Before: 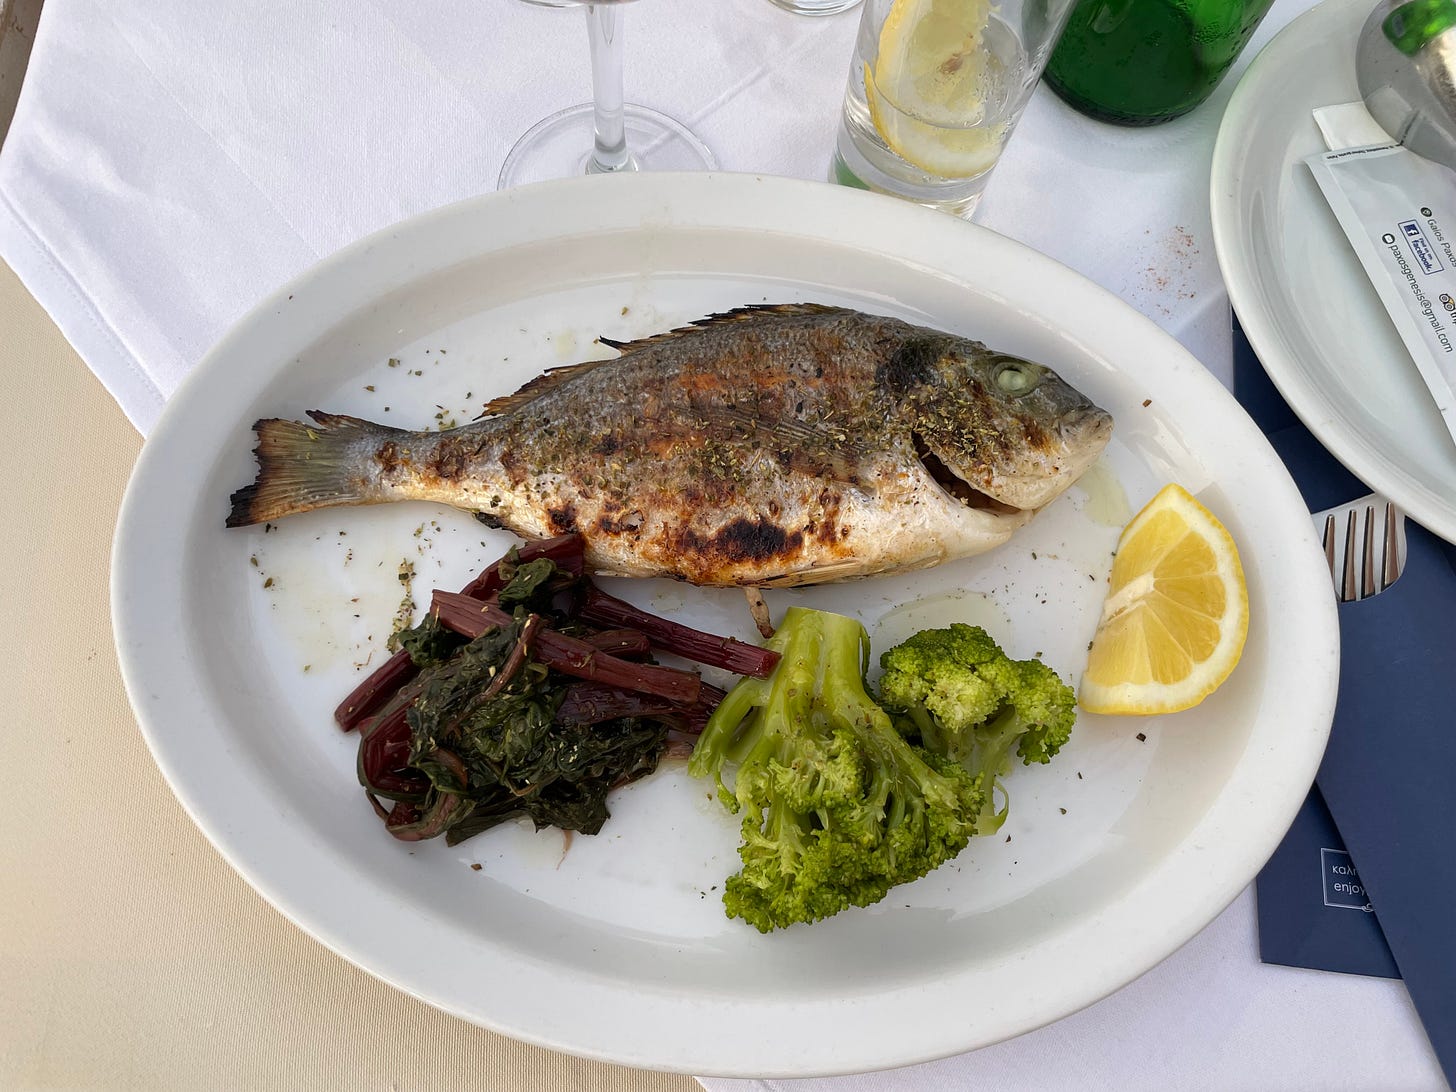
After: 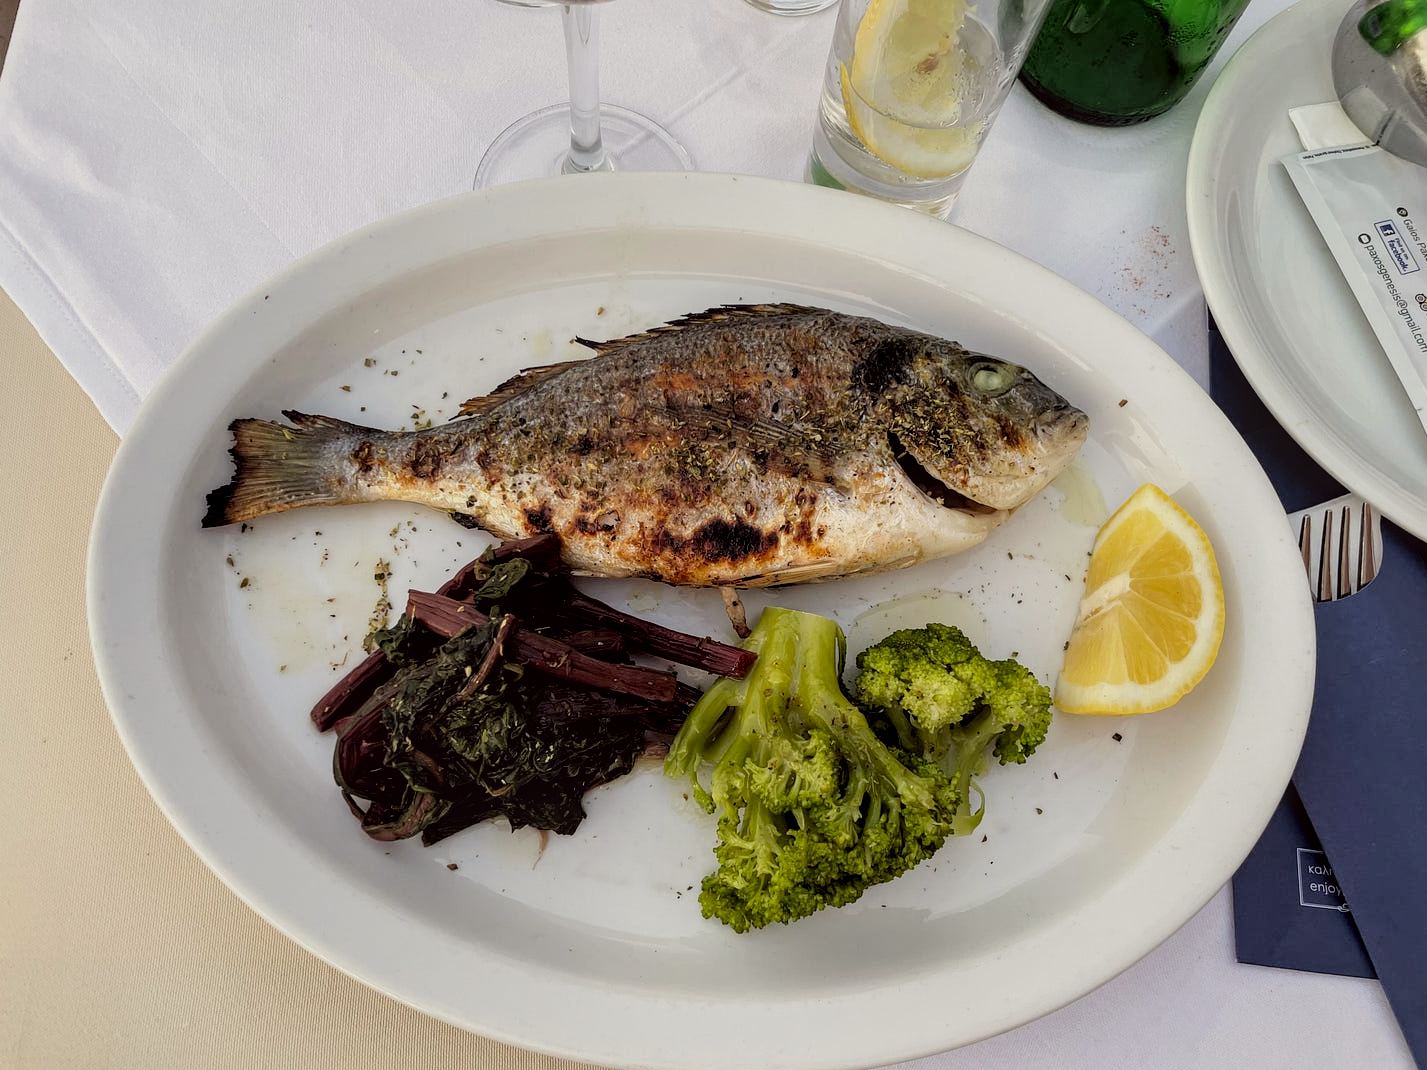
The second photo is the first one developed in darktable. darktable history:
filmic rgb: black relative exposure -7.74 EV, white relative exposure 4.45 EV, target black luminance 0%, hardness 3.75, latitude 50.72%, contrast 1.069, highlights saturation mix 9.36%, shadows ↔ highlights balance -0.215%
color correction: highlights a* -0.98, highlights b* 4.58, shadows a* 3.56
local contrast: on, module defaults
crop: left 1.705%, right 0.276%, bottom 1.954%
